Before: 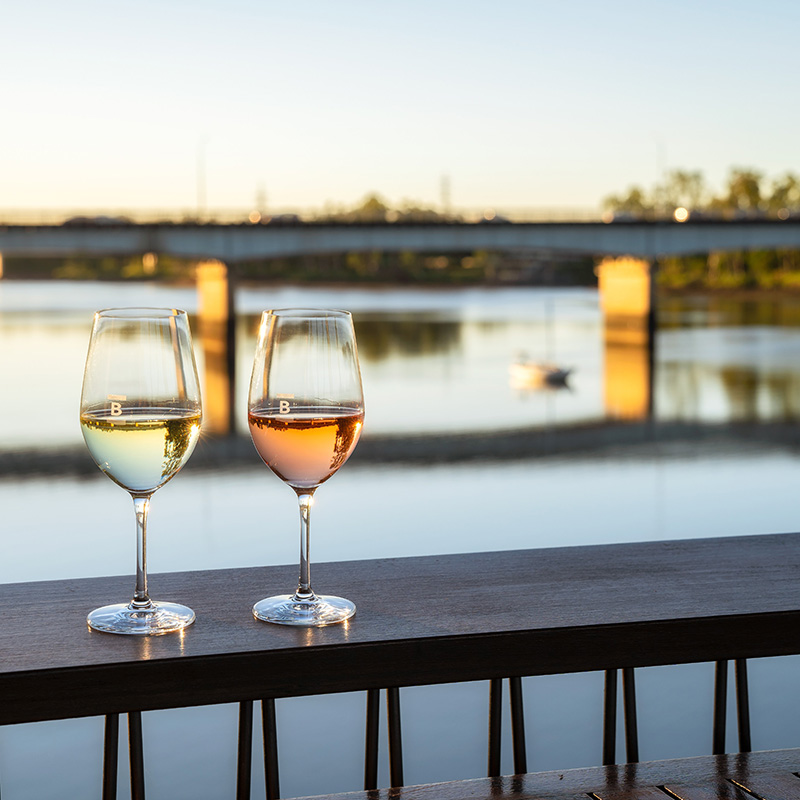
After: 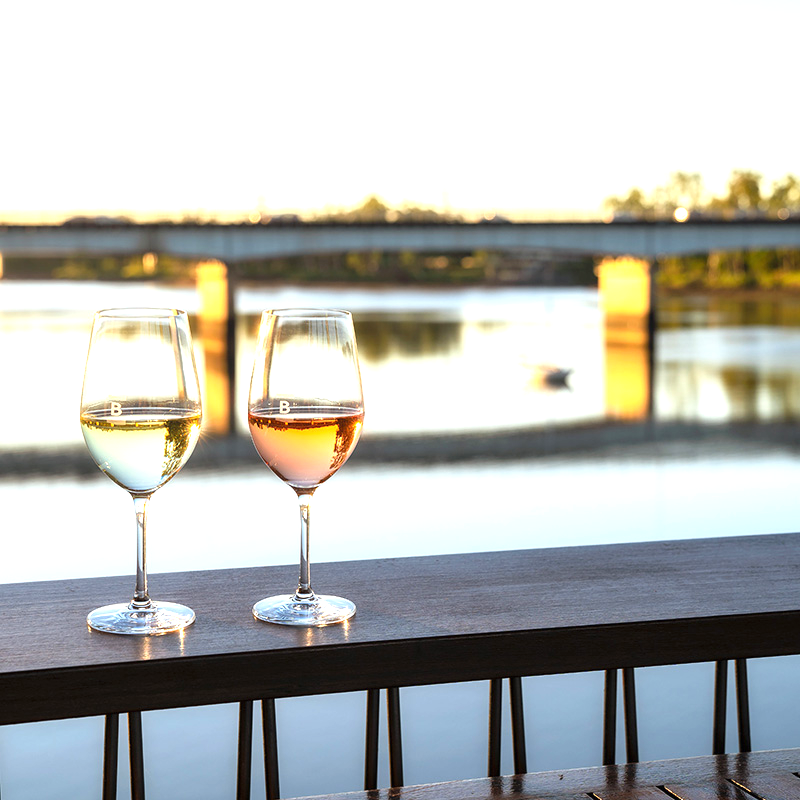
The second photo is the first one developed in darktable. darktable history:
exposure: black level correction 0, exposure 0.832 EV, compensate exposure bias true, compensate highlight preservation false
